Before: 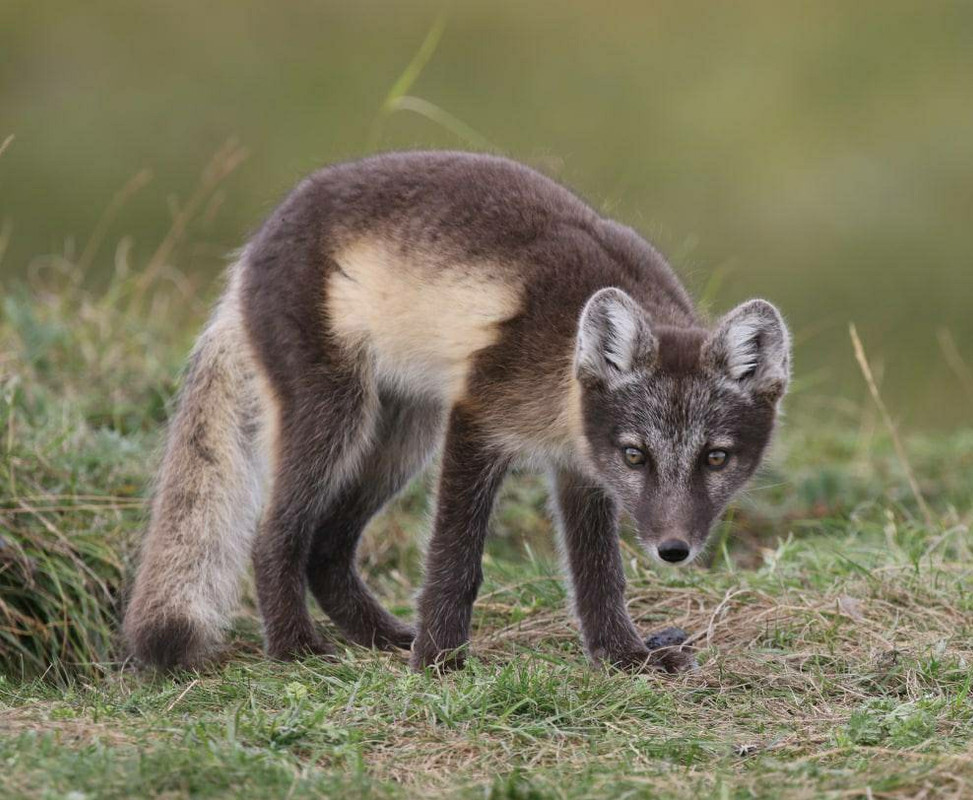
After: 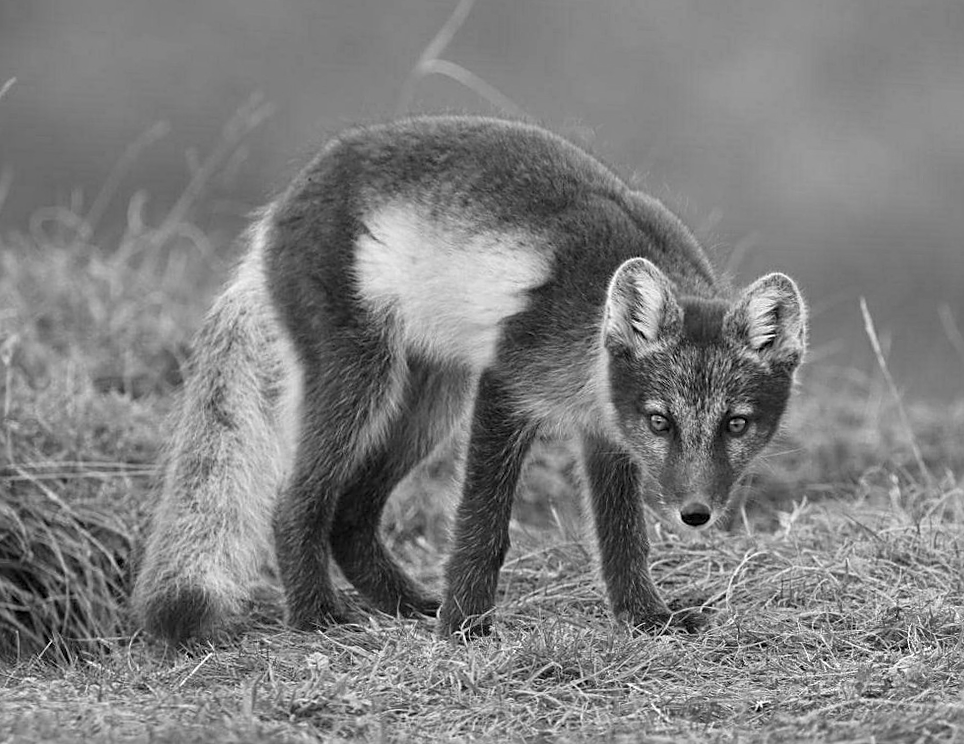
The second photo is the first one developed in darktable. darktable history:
monochrome: on, module defaults
color correction: highlights a* 21.16, highlights b* 19.61
exposure: black level correction 0.001, exposure 0.3 EV, compensate highlight preservation false
sharpen: on, module defaults
shadows and highlights: shadows 30.63, highlights -63.22, shadows color adjustment 98%, highlights color adjustment 58.61%, soften with gaussian
rotate and perspective: rotation 0.679°, lens shift (horizontal) 0.136, crop left 0.009, crop right 0.991, crop top 0.078, crop bottom 0.95
